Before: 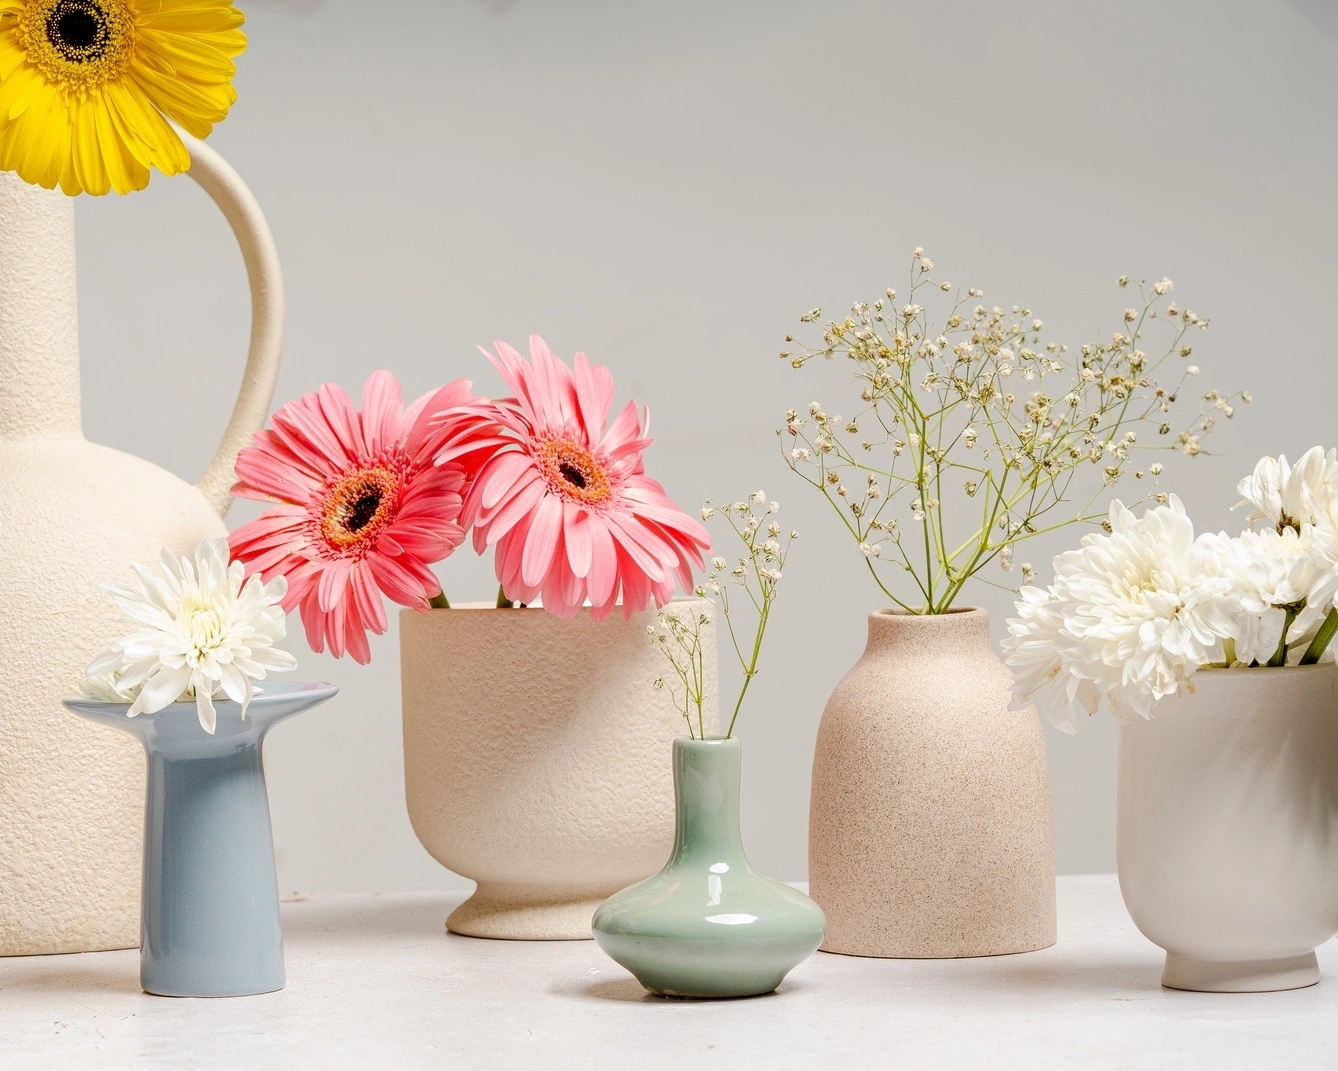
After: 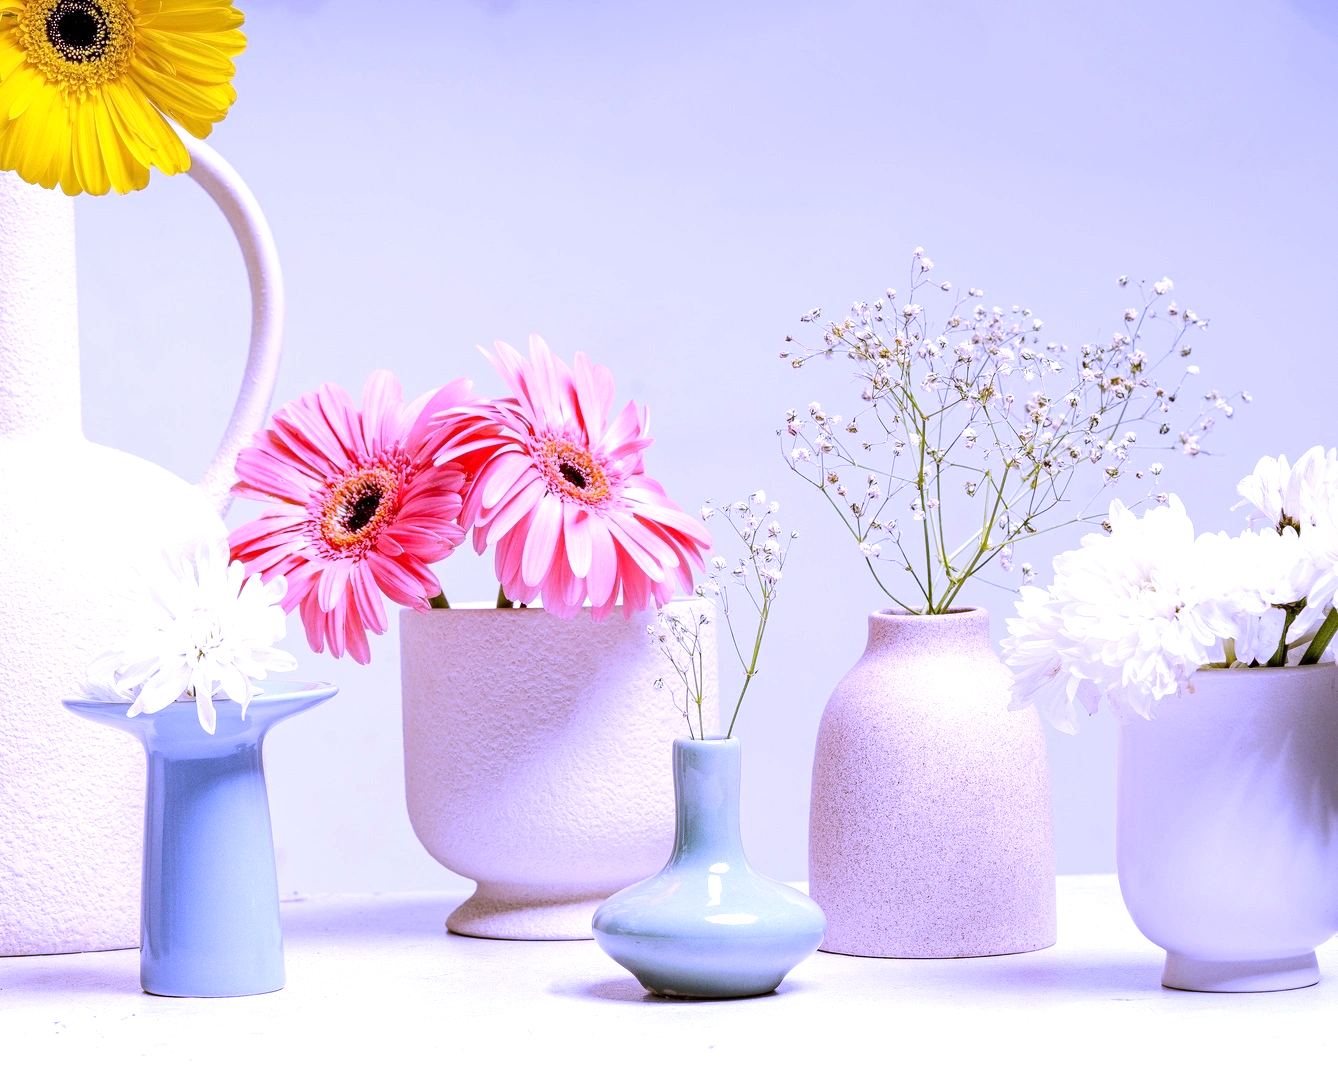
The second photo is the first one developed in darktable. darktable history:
white balance: red 0.98, blue 1.61
tone equalizer: -8 EV -0.417 EV, -7 EV -0.389 EV, -6 EV -0.333 EV, -5 EV -0.222 EV, -3 EV 0.222 EV, -2 EV 0.333 EV, -1 EV 0.389 EV, +0 EV 0.417 EV, edges refinement/feathering 500, mask exposure compensation -1.57 EV, preserve details no
